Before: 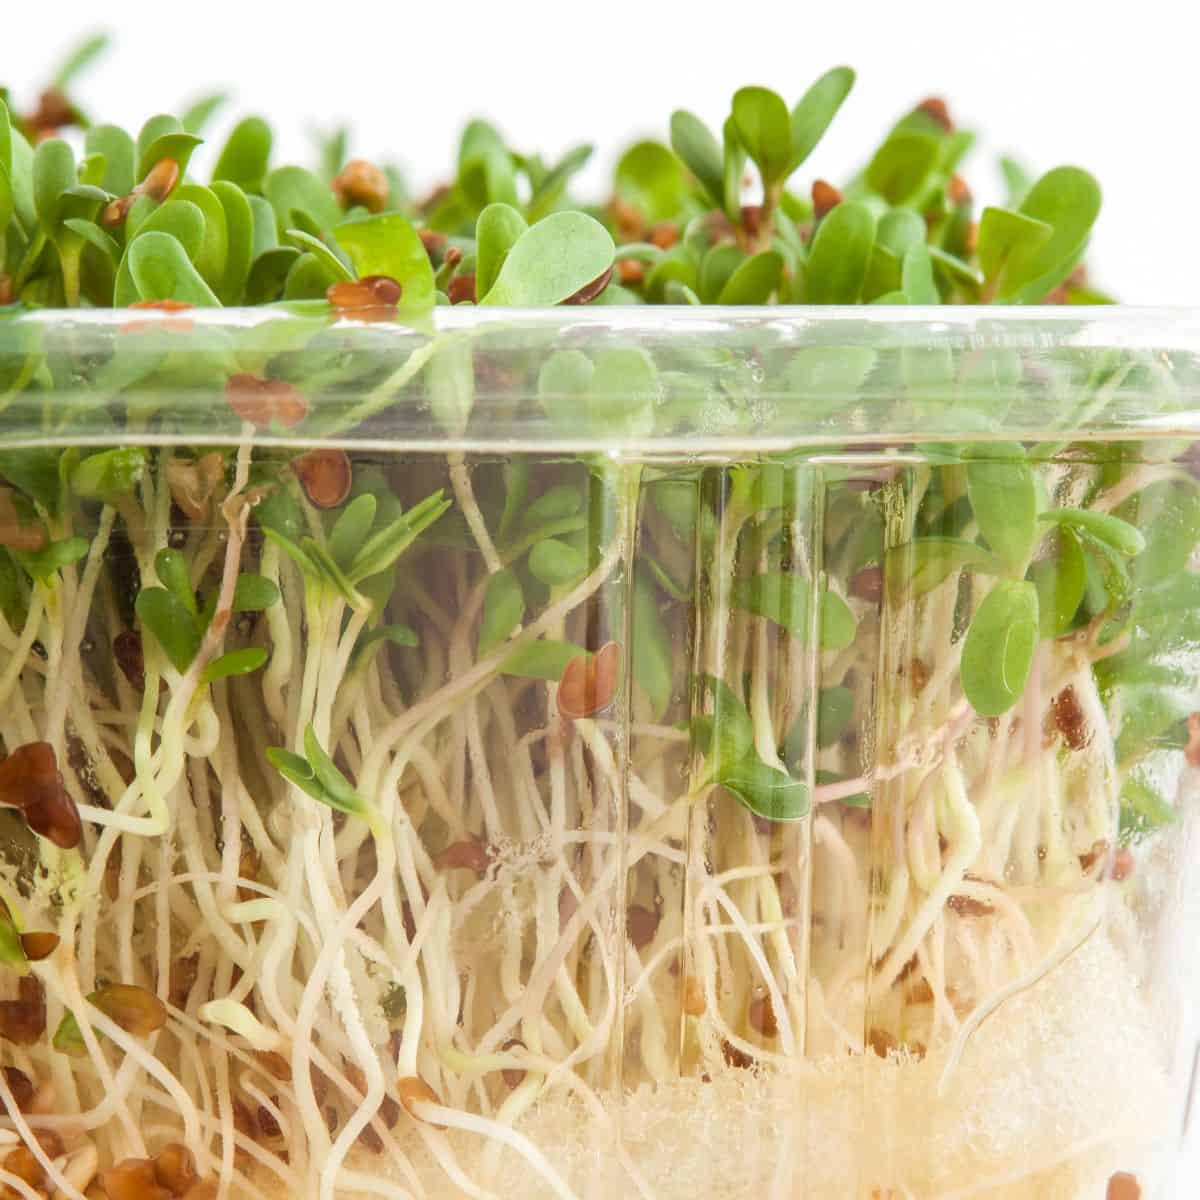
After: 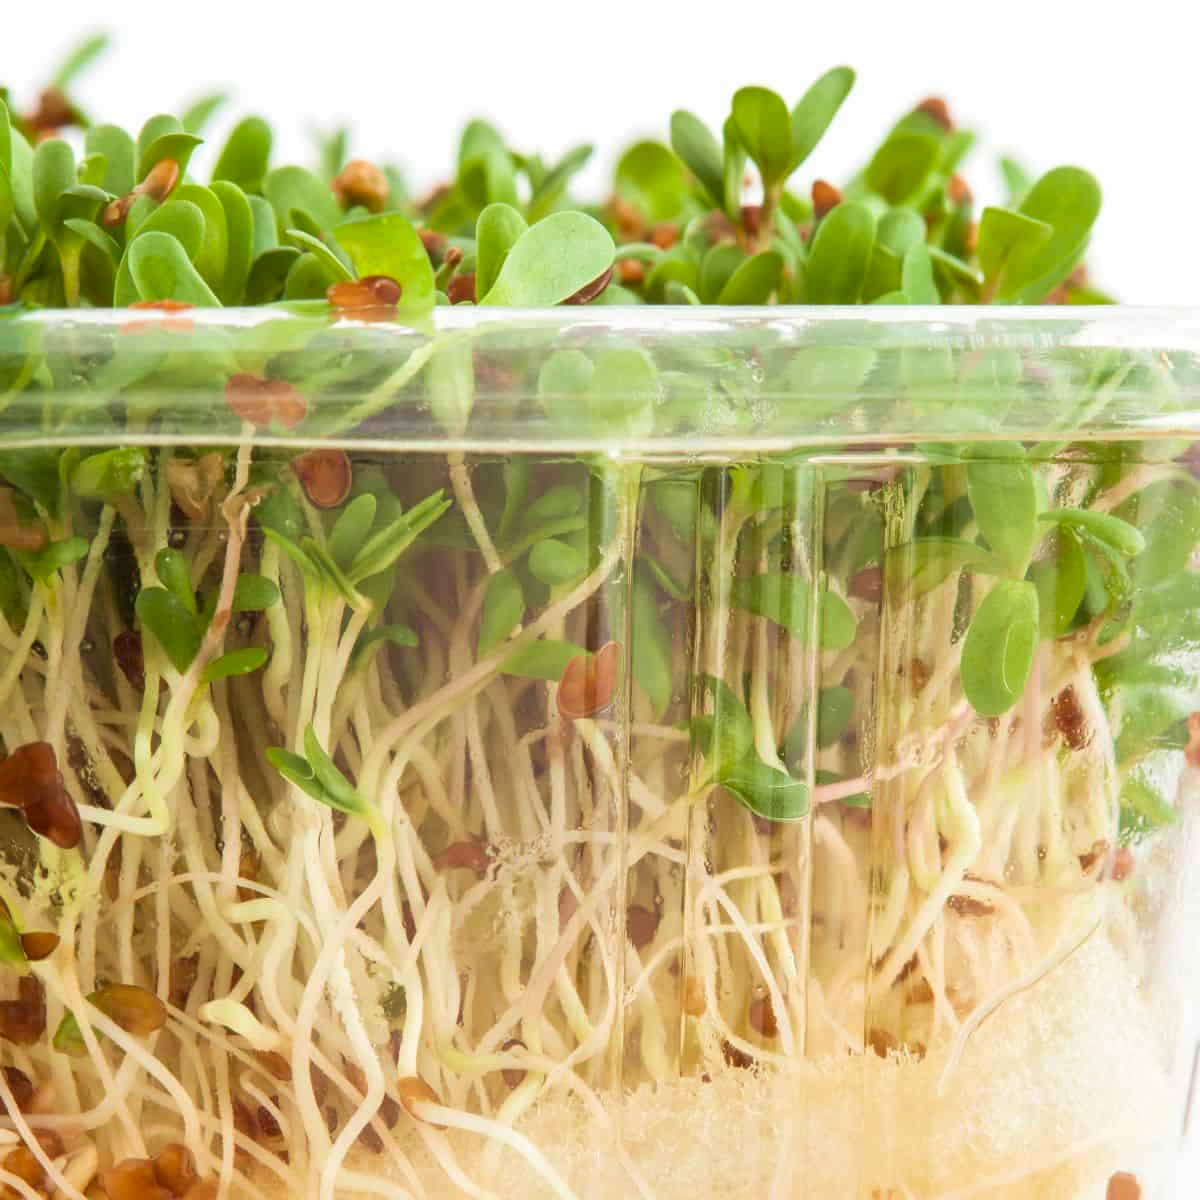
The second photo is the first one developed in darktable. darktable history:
contrast brightness saturation: contrast 0.04, saturation 0.07
velvia: on, module defaults
